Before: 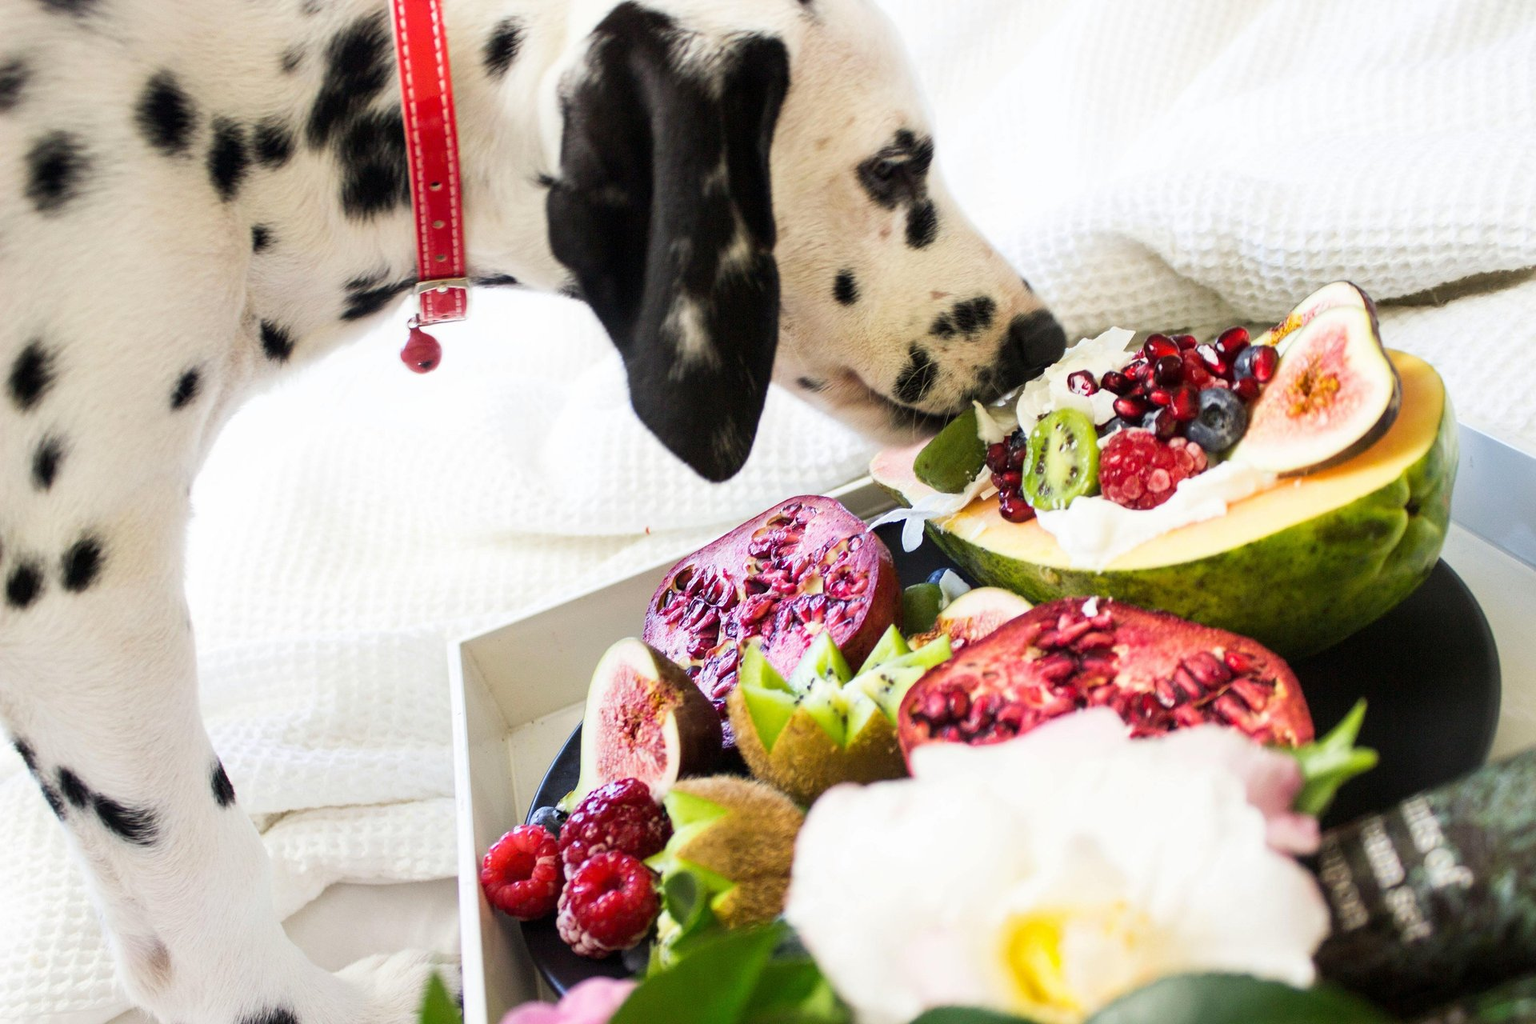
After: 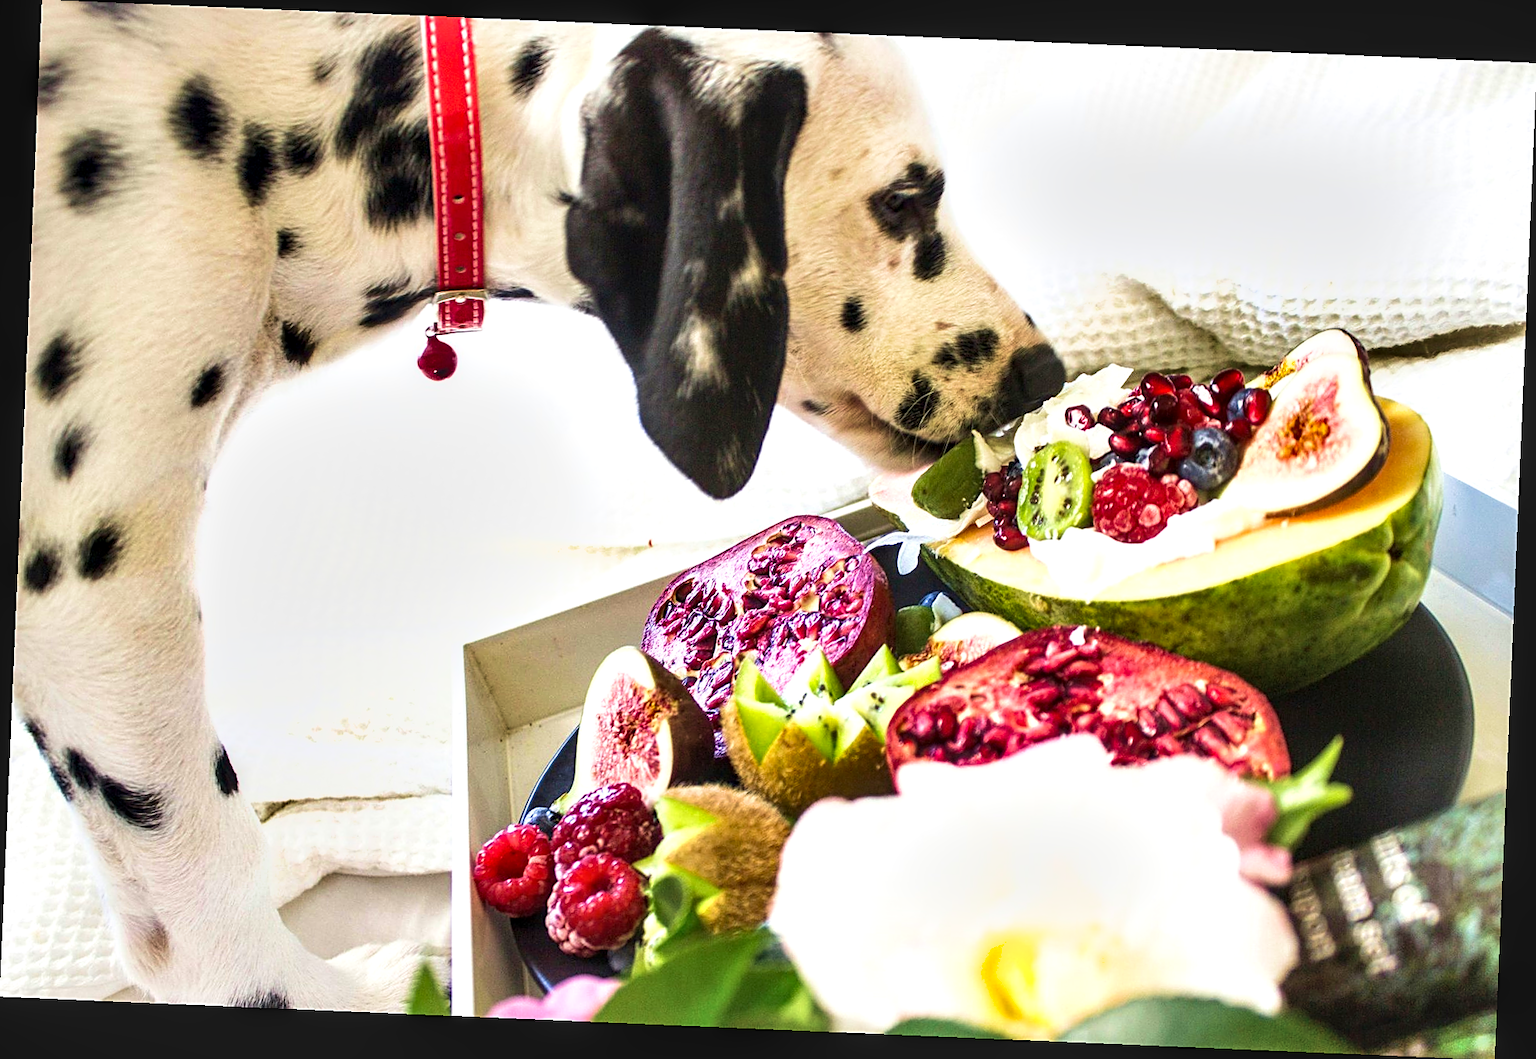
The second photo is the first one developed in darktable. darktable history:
exposure: black level correction 0, exposure 0.498 EV, compensate exposure bias true, compensate highlight preservation false
crop and rotate: angle -2.43°
local contrast: detail 130%
shadows and highlights: soften with gaussian
sharpen: on, module defaults
velvia: strength 44.36%
